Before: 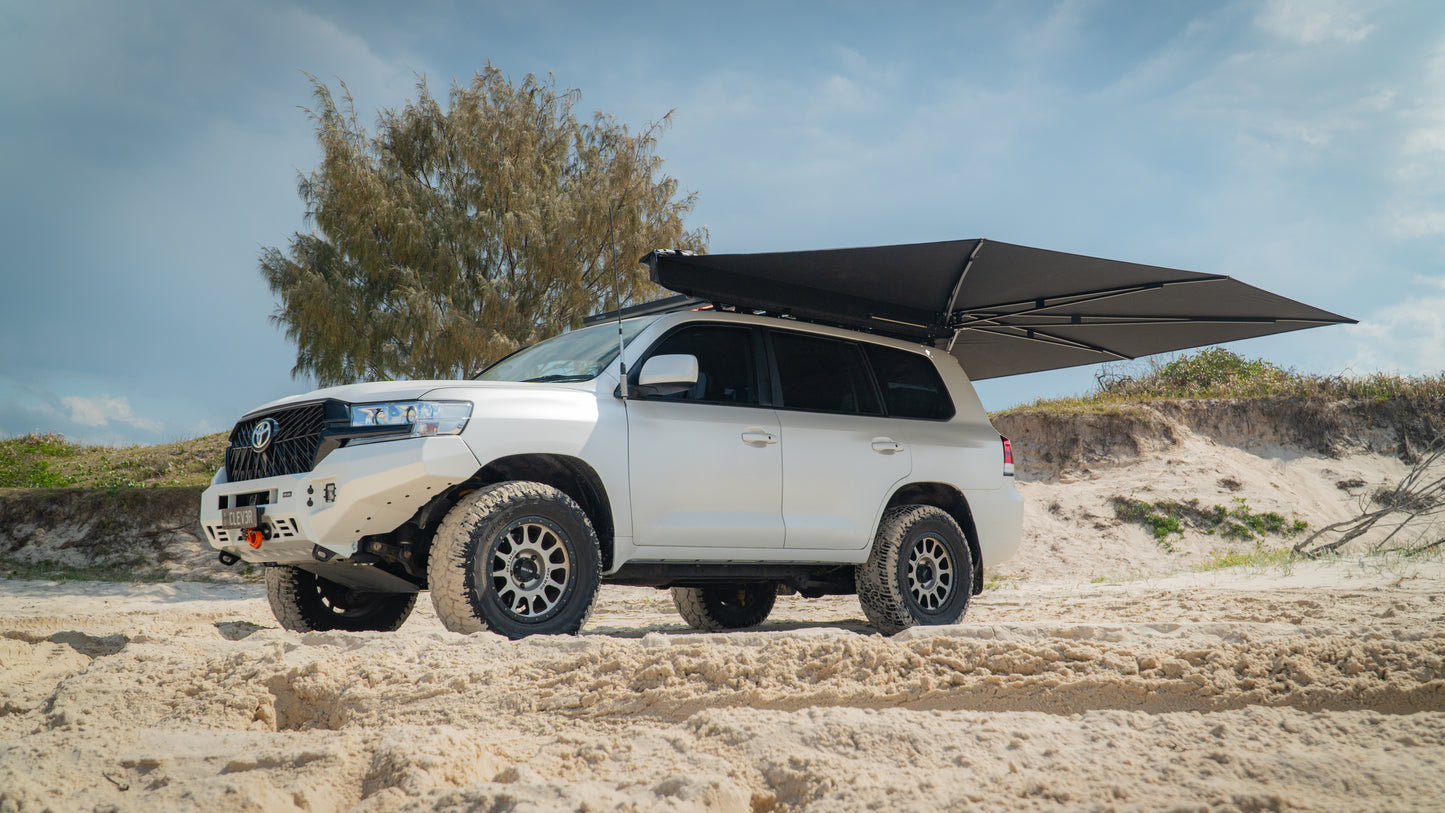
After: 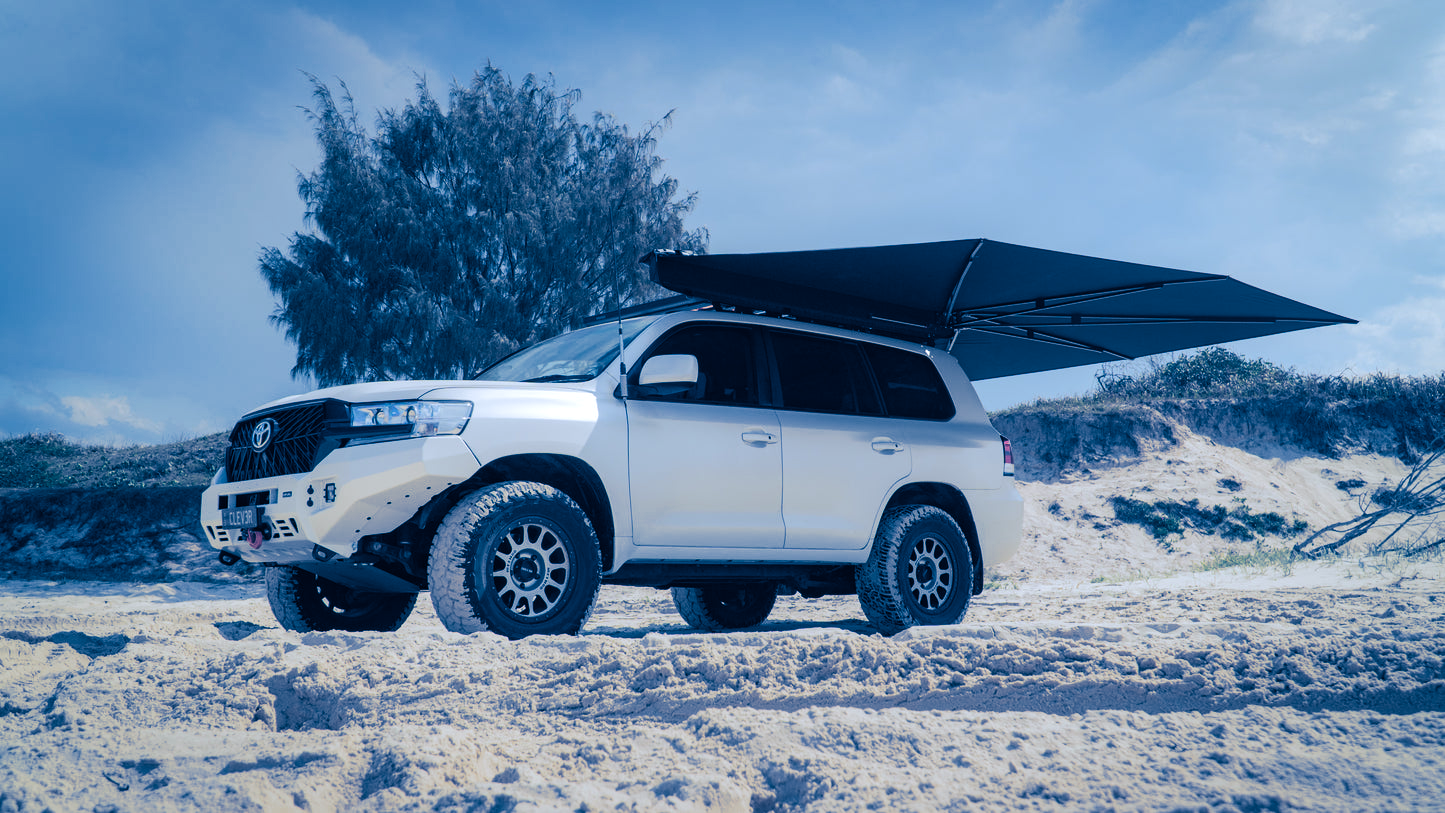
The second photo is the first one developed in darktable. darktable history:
split-toning: shadows › hue 226.8°, shadows › saturation 1, highlights › saturation 0, balance -61.41
white balance: red 0.931, blue 1.11
